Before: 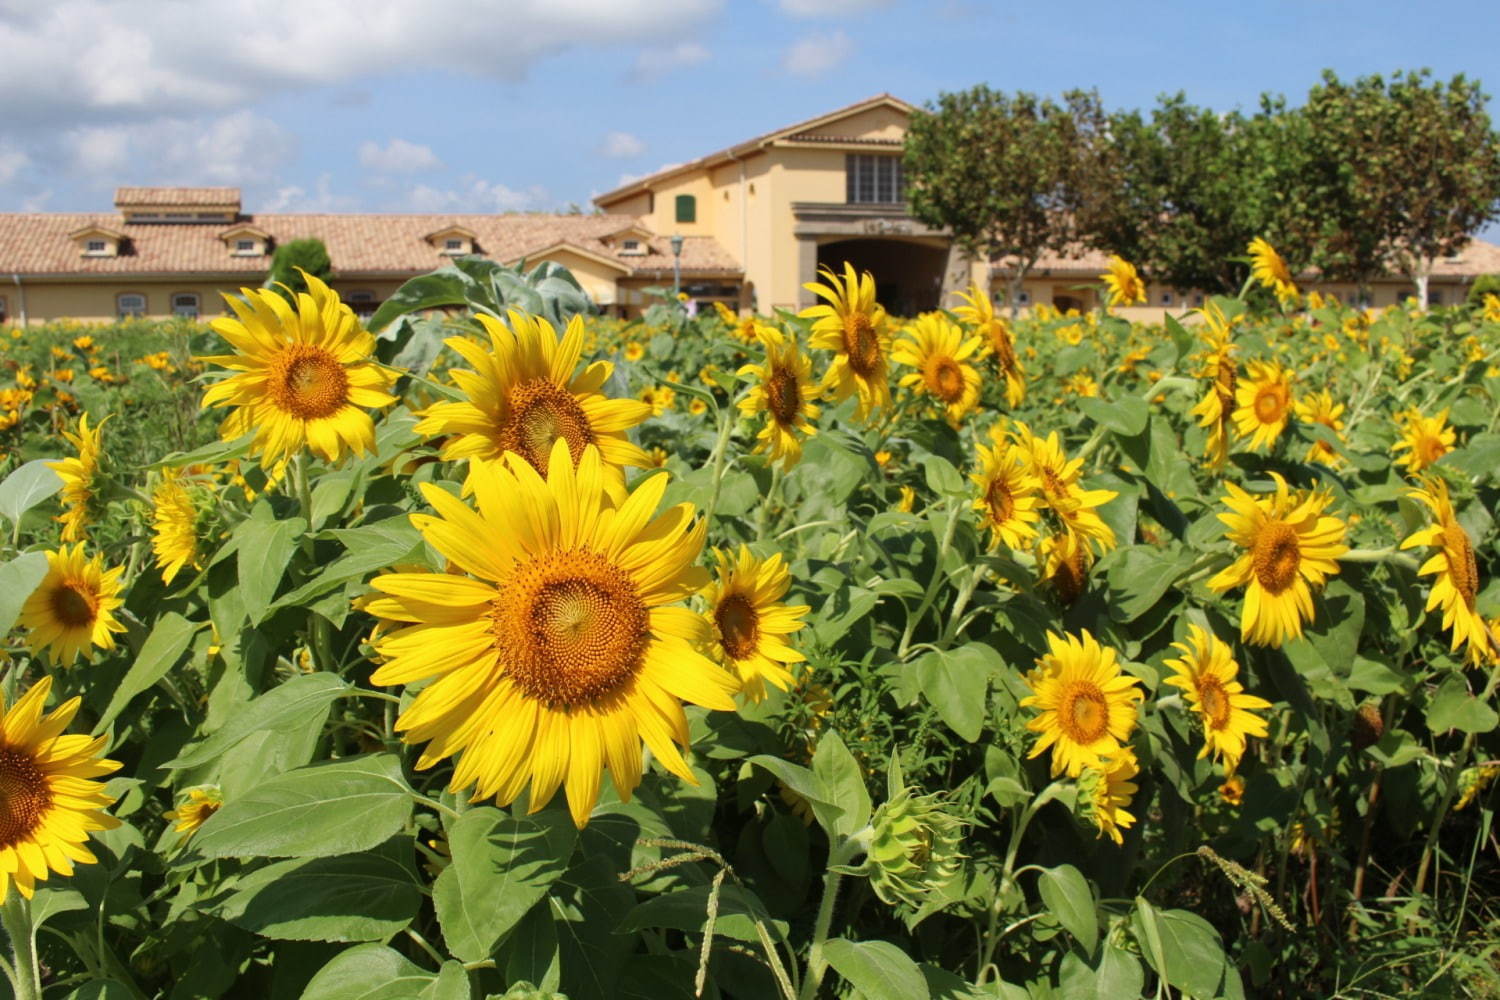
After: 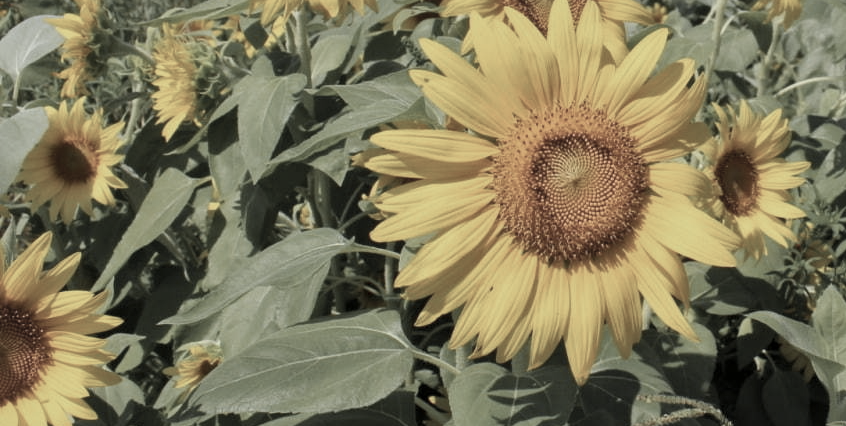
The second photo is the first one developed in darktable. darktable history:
local contrast: mode bilateral grid, contrast 30, coarseness 25, midtone range 0.2
crop: top 44.483%, right 43.593%, bottom 12.892%
color zones: curves: ch0 [(0, 0.613) (0.01, 0.613) (0.245, 0.448) (0.498, 0.529) (0.642, 0.665) (0.879, 0.777) (0.99, 0.613)]; ch1 [(0, 0.035) (0.121, 0.189) (0.259, 0.197) (0.415, 0.061) (0.589, 0.022) (0.732, 0.022) (0.857, 0.026) (0.991, 0.053)]
